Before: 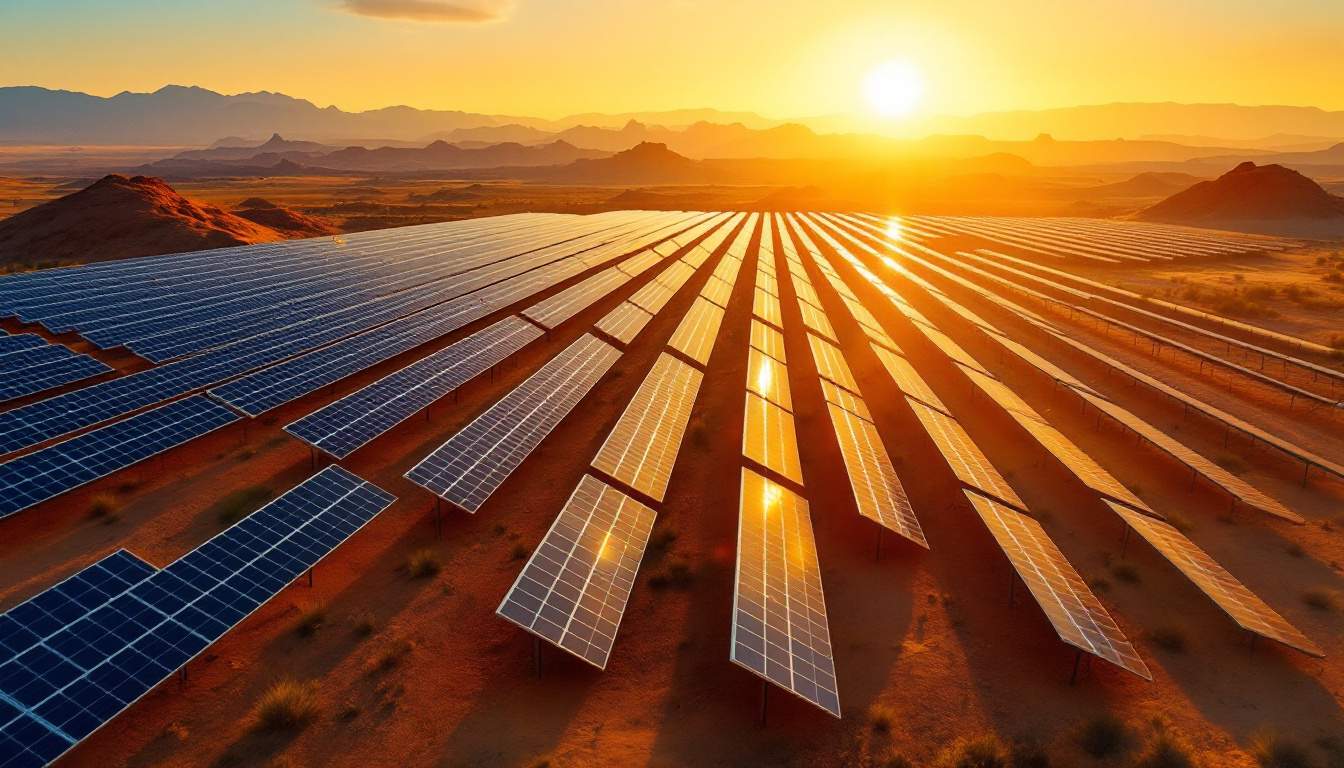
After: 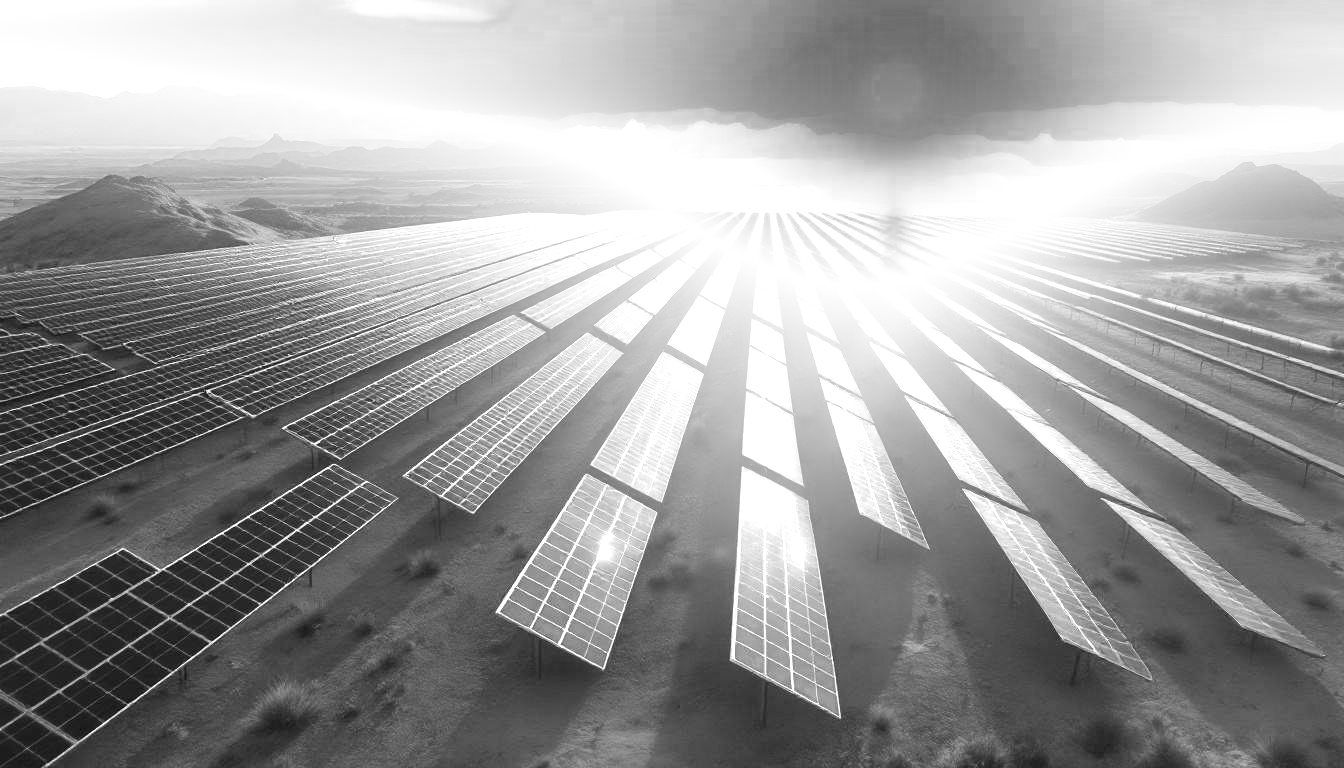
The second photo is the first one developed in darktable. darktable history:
exposure: black level correction 0, exposure 1.741 EV, compensate exposure bias true, compensate highlight preservation false
color balance: output saturation 110%
bloom: on, module defaults
color zones: curves: ch0 [(0.002, 0.593) (0.143, 0.417) (0.285, 0.541) (0.455, 0.289) (0.608, 0.327) (0.727, 0.283) (0.869, 0.571) (1, 0.603)]; ch1 [(0, 0) (0.143, 0) (0.286, 0) (0.429, 0) (0.571, 0) (0.714, 0) (0.857, 0)]
